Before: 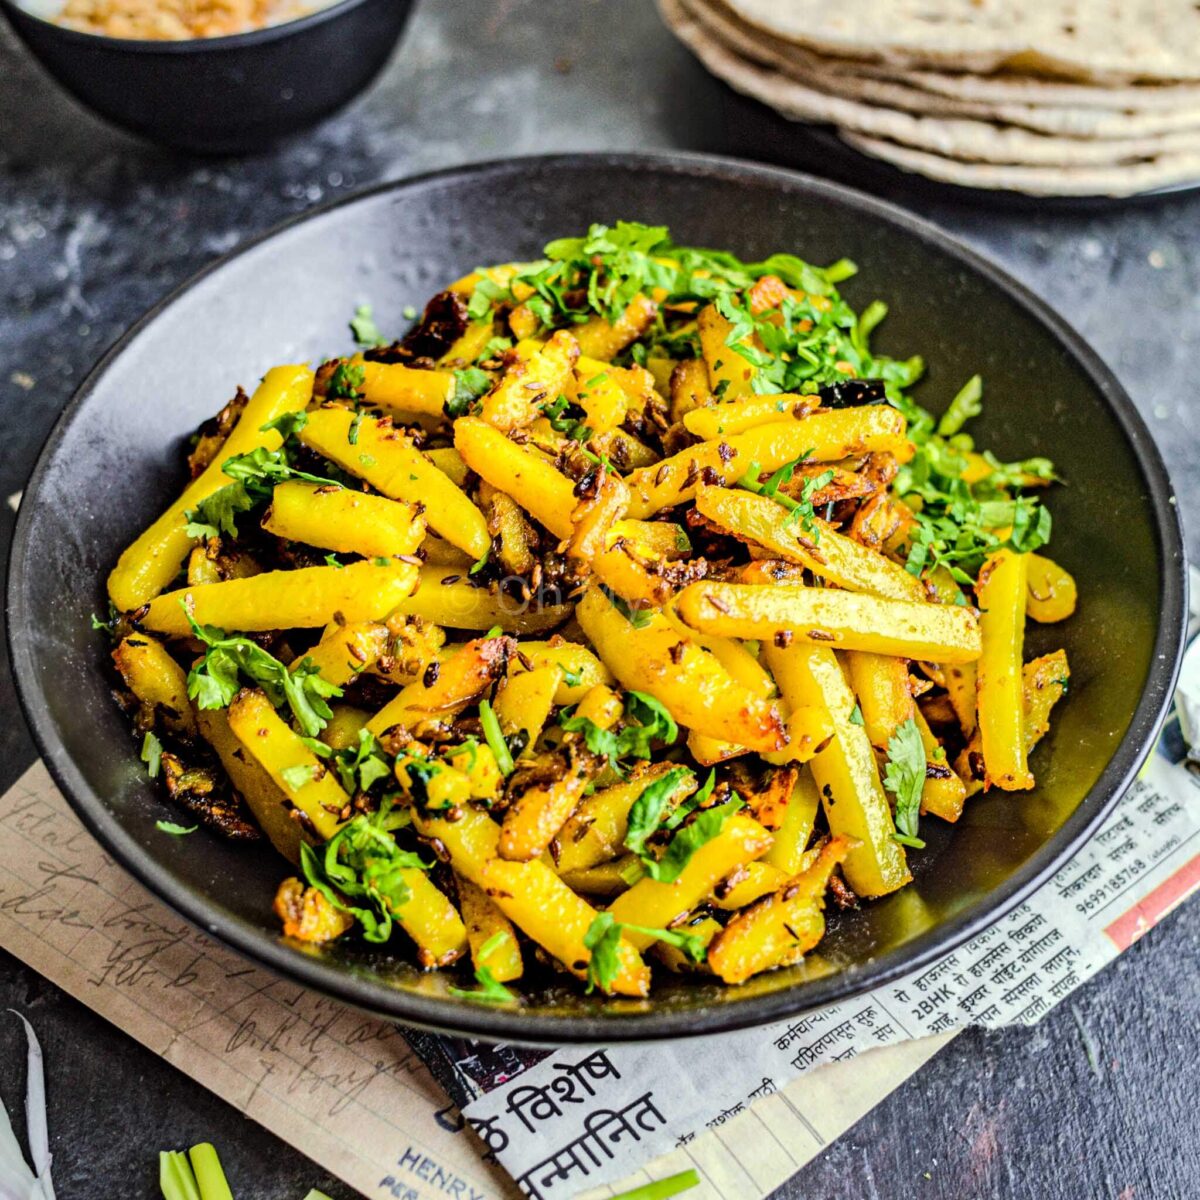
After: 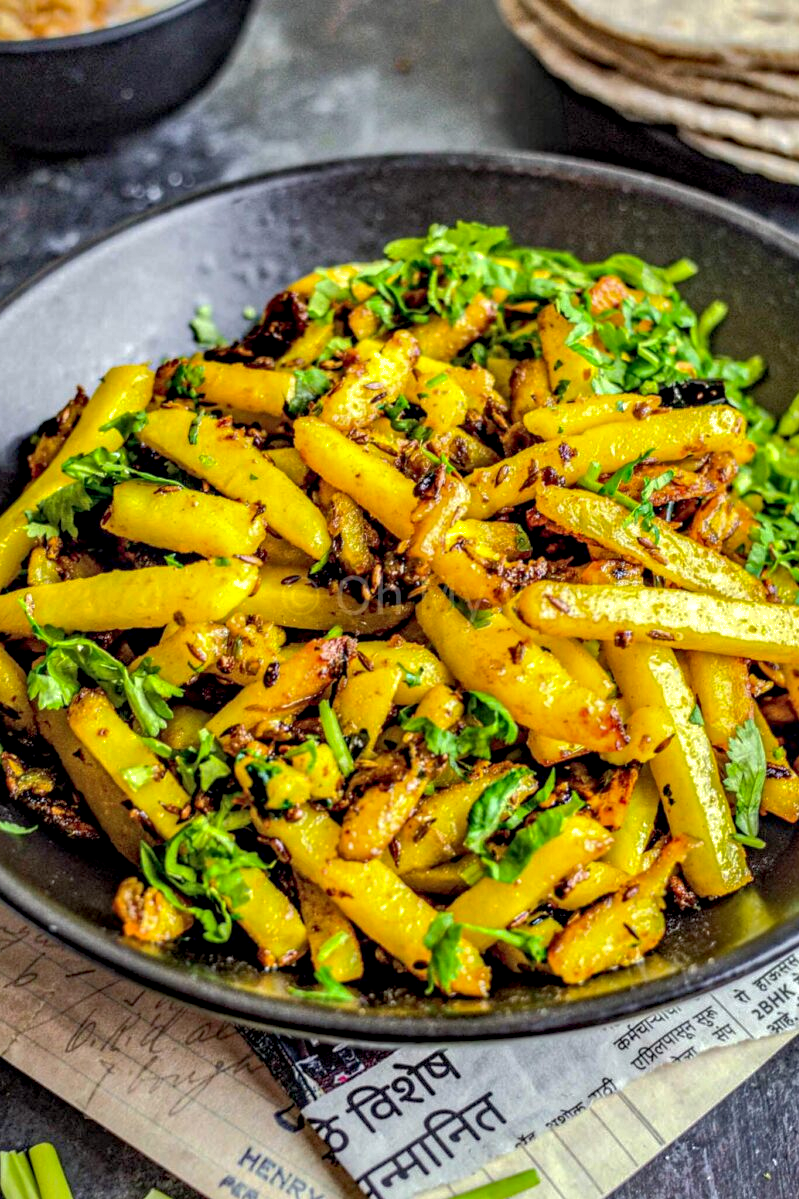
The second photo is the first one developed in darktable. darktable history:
local contrast: on, module defaults
shadows and highlights: on, module defaults
crop and rotate: left 13.342%, right 19.991%
contrast equalizer: octaves 7, y [[0.524 ×6], [0.512 ×6], [0.379 ×6], [0 ×6], [0 ×6]]
